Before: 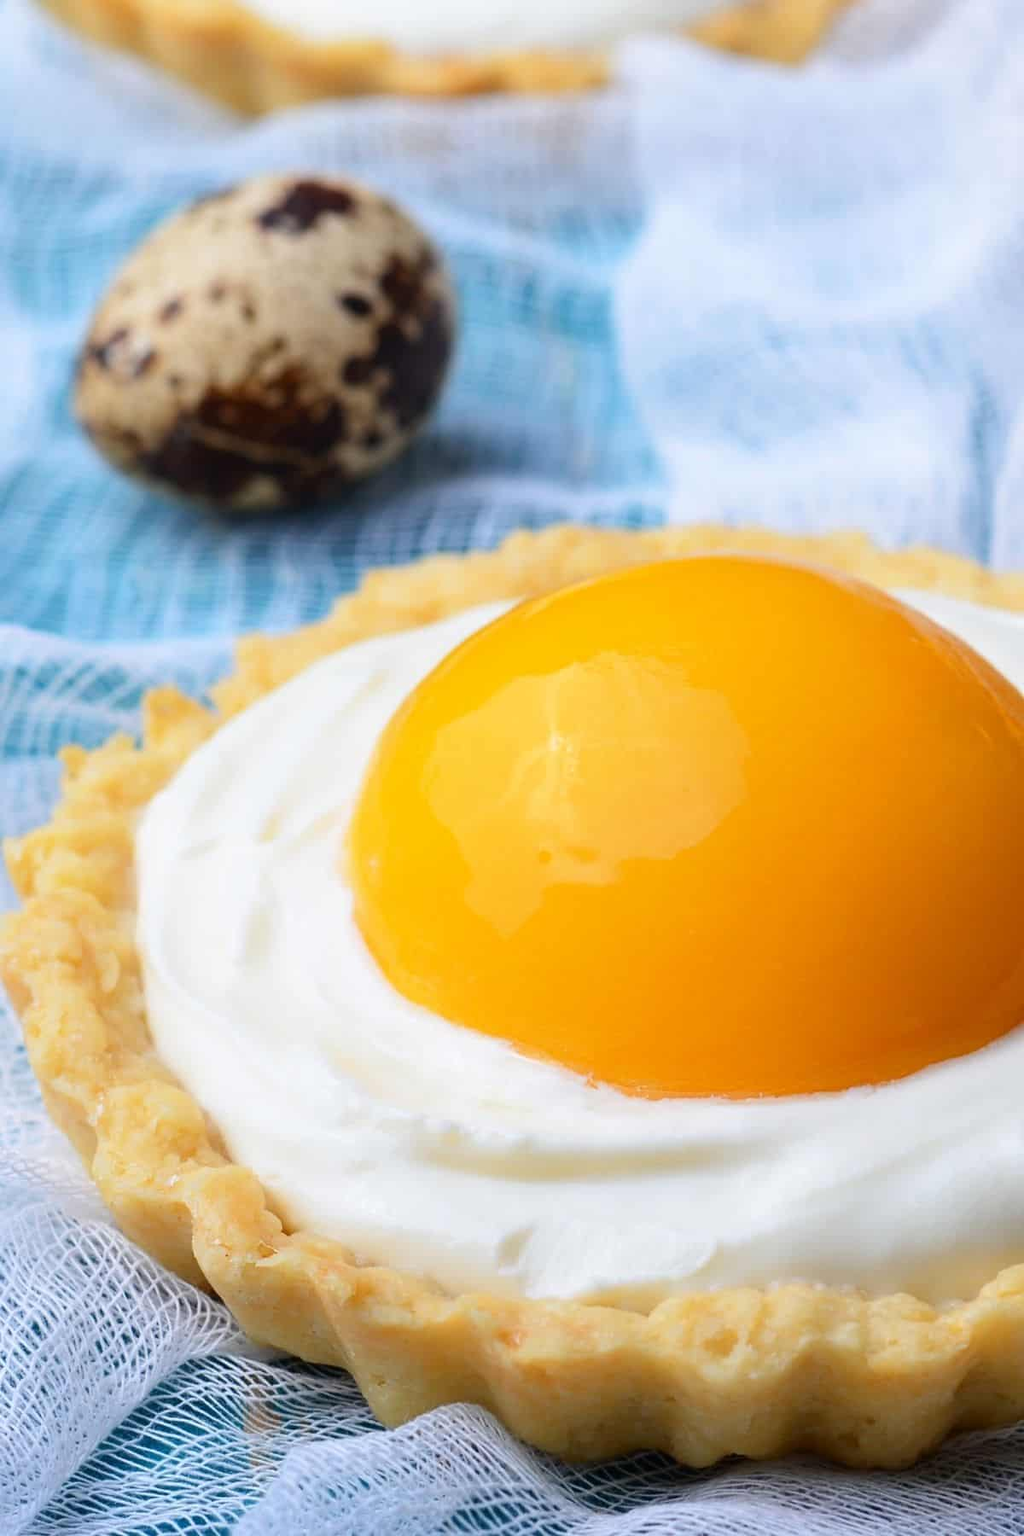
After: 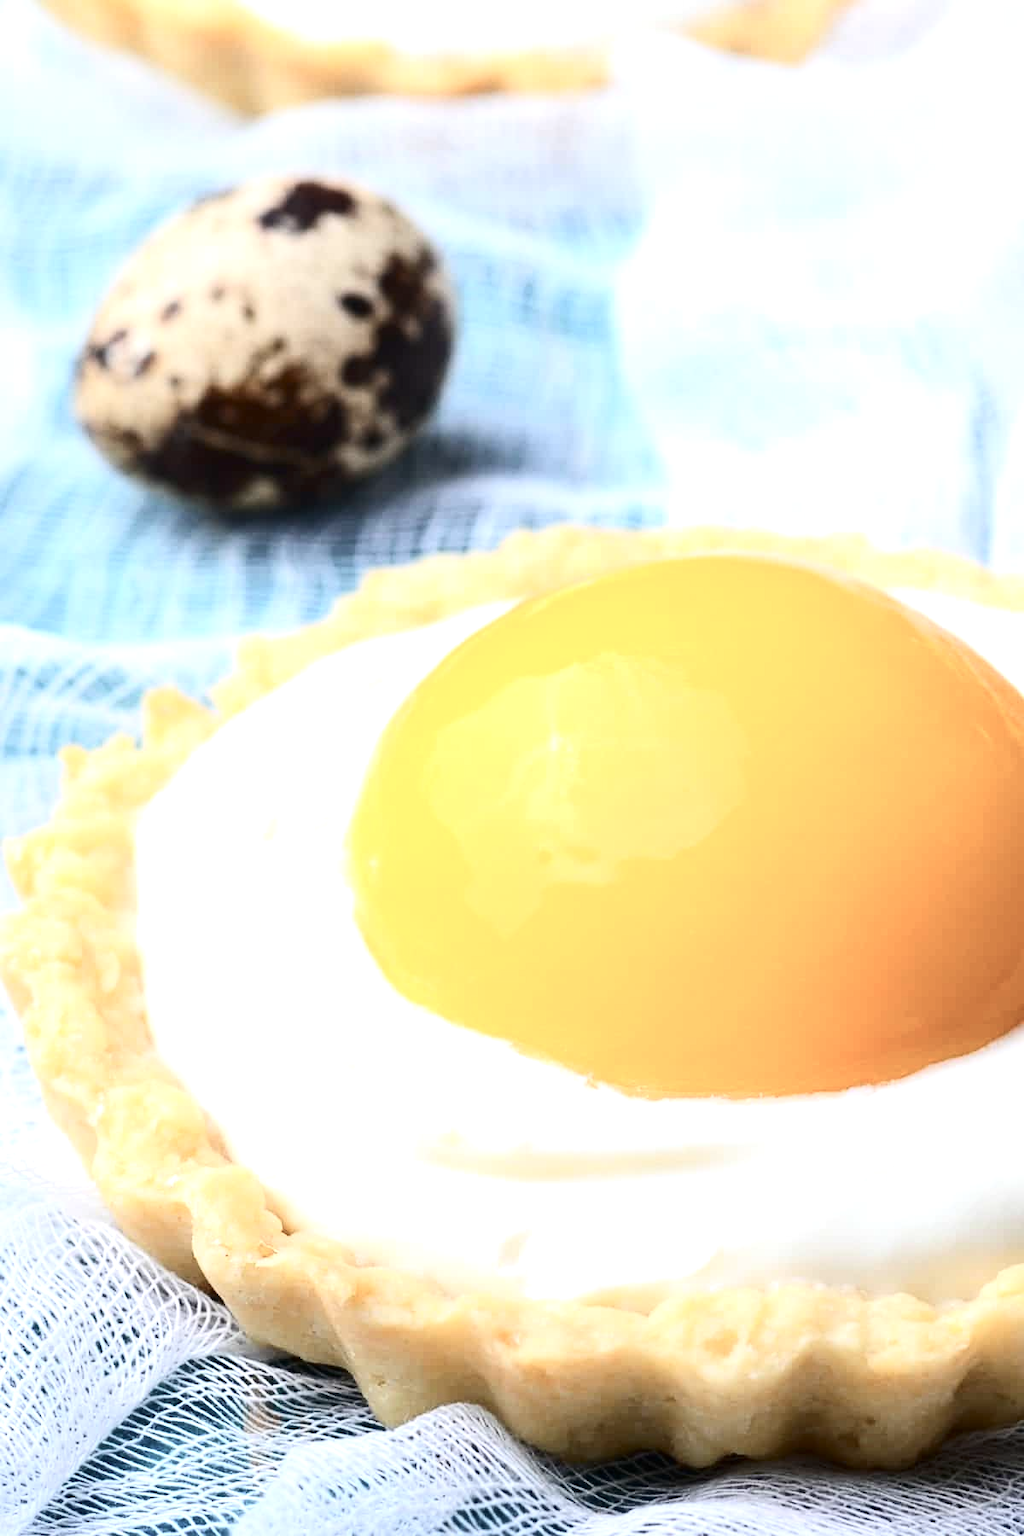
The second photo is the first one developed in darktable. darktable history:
contrast brightness saturation: contrast 0.25, saturation -0.31
exposure: black level correction 0, exposure 0.7 EV, compensate exposure bias true, compensate highlight preservation false
